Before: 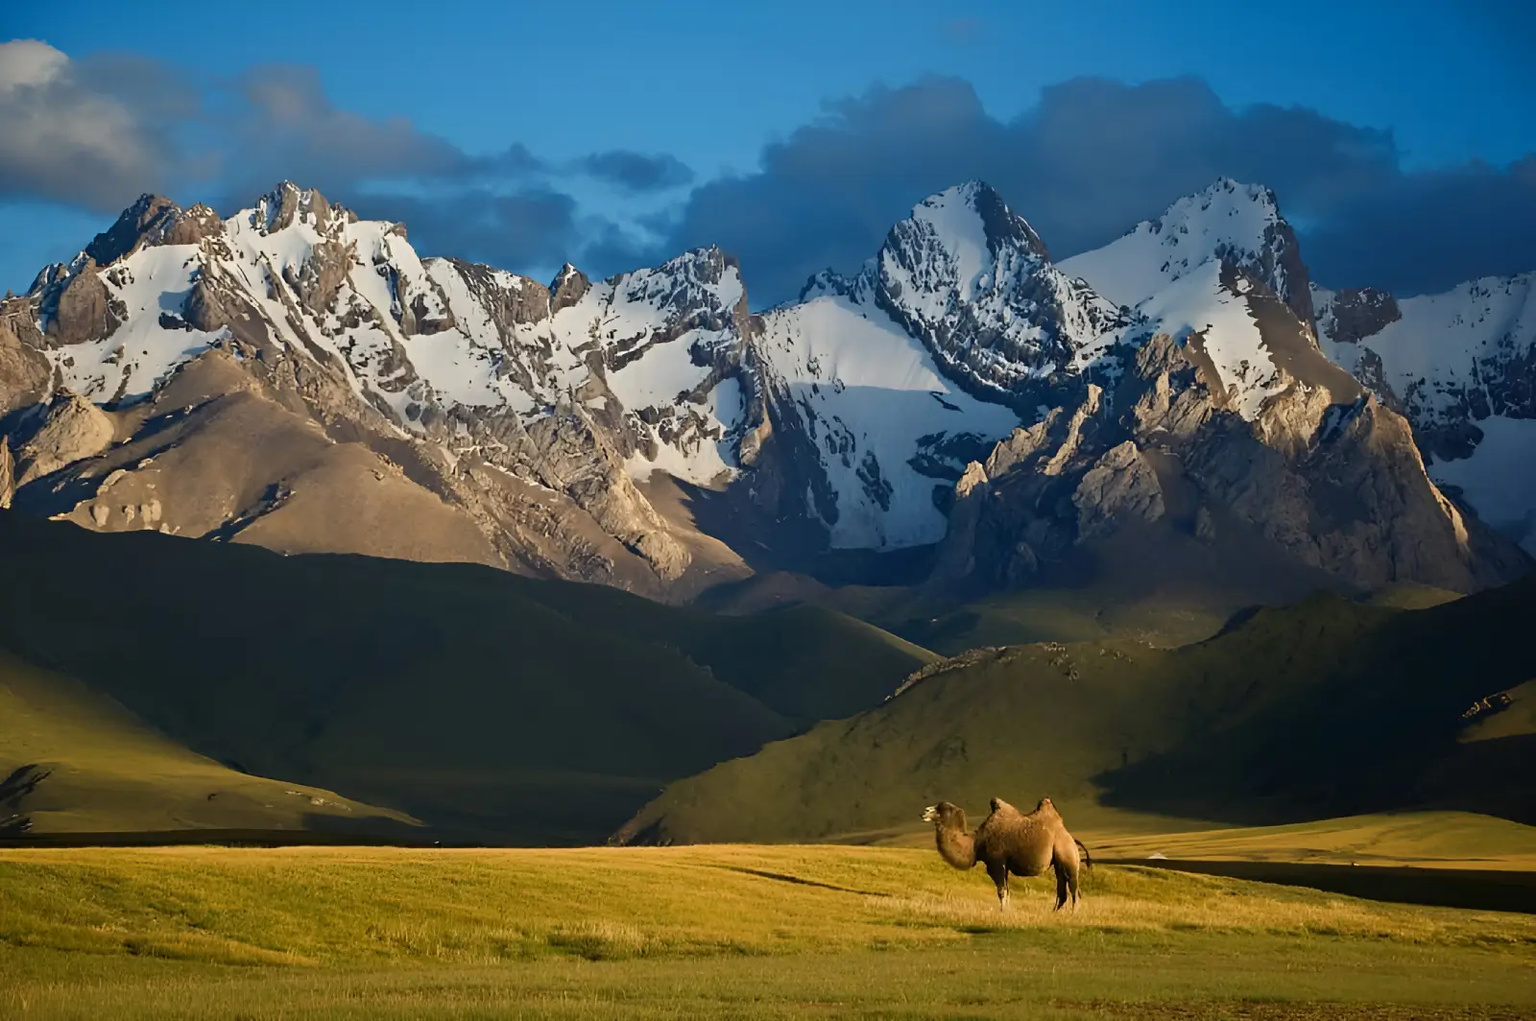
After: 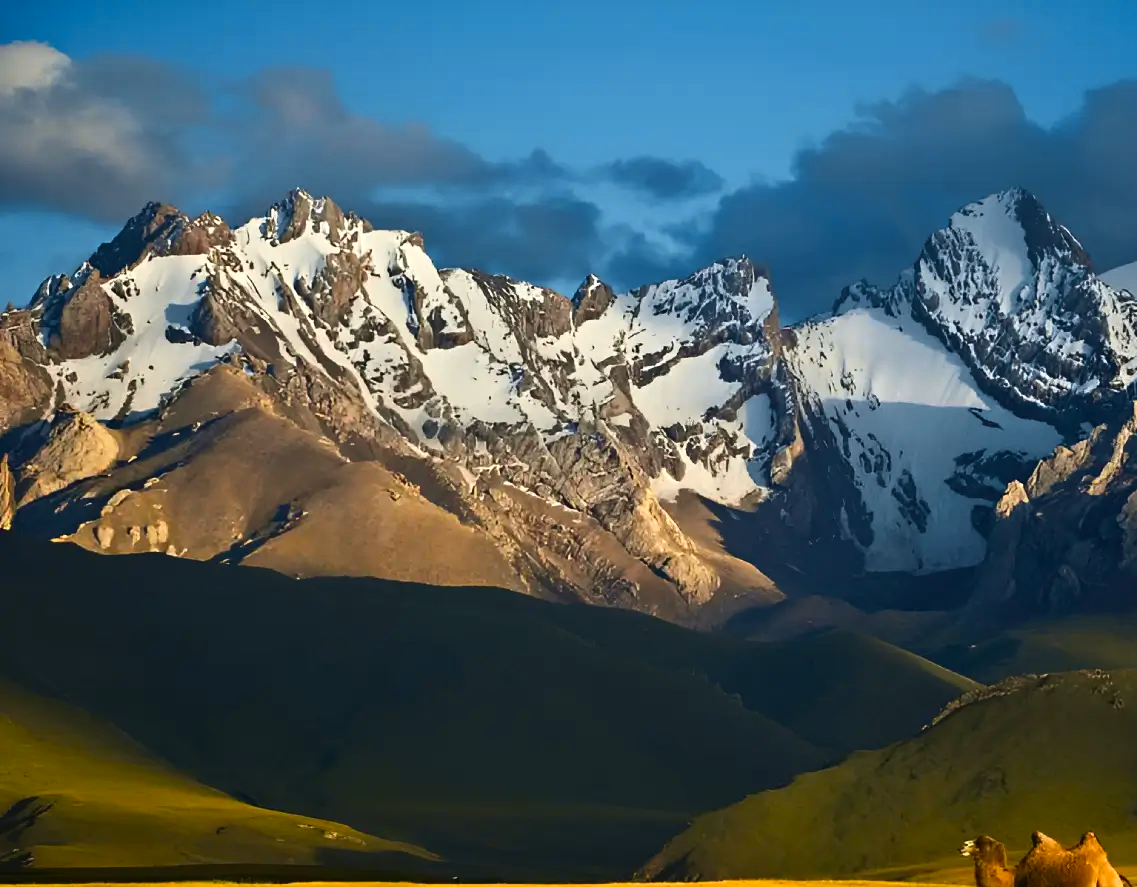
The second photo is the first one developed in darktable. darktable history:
crop: right 28.885%, bottom 16.626%
tone curve: curves: ch0 [(0, 0.024) (0.119, 0.146) (0.474, 0.464) (0.718, 0.721) (0.817, 0.839) (1, 0.998)]; ch1 [(0, 0) (0.377, 0.416) (0.439, 0.451) (0.477, 0.477) (0.501, 0.497) (0.538, 0.544) (0.58, 0.602) (0.664, 0.676) (0.783, 0.804) (1, 1)]; ch2 [(0, 0) (0.38, 0.405) (0.463, 0.456) (0.498, 0.497) (0.524, 0.535) (0.578, 0.576) (0.648, 0.665) (1, 1)], color space Lab, independent channels, preserve colors none
color balance: output saturation 120%
rgb levels: preserve colors max RGB
contrast brightness saturation: contrast 0.03, brightness -0.04
tone equalizer: -8 EV -0.417 EV, -7 EV -0.389 EV, -6 EV -0.333 EV, -5 EV -0.222 EV, -3 EV 0.222 EV, -2 EV 0.333 EV, -1 EV 0.389 EV, +0 EV 0.417 EV, edges refinement/feathering 500, mask exposure compensation -1.57 EV, preserve details no
color calibration: illuminant same as pipeline (D50), x 0.346, y 0.359, temperature 5002.42 K
